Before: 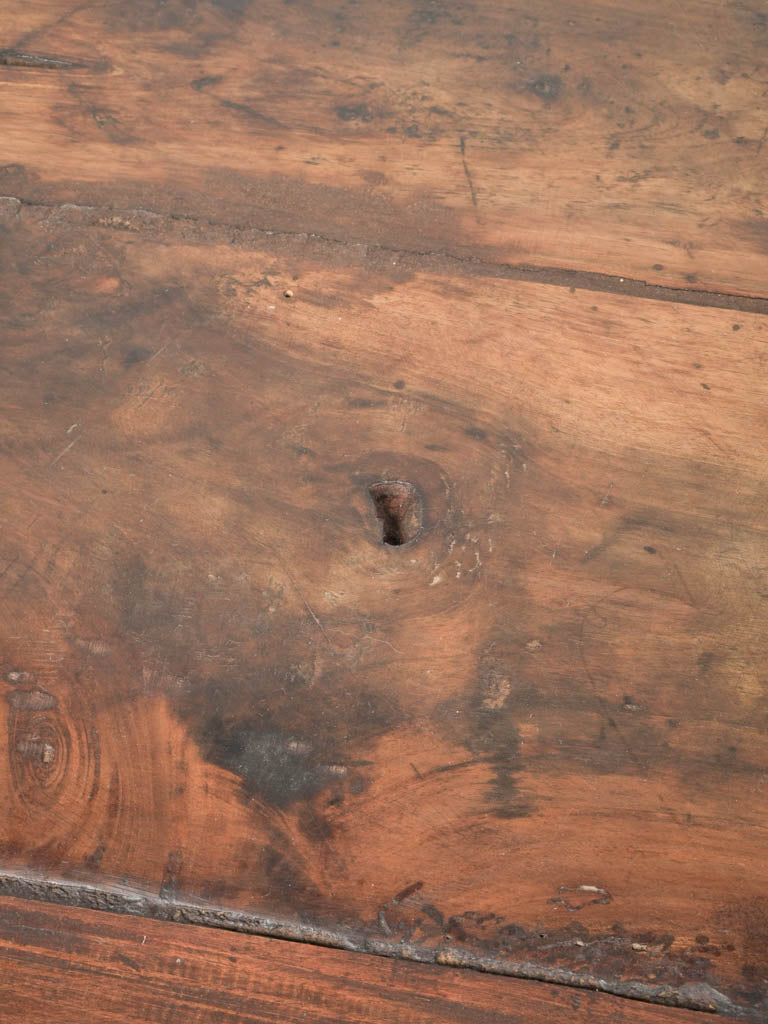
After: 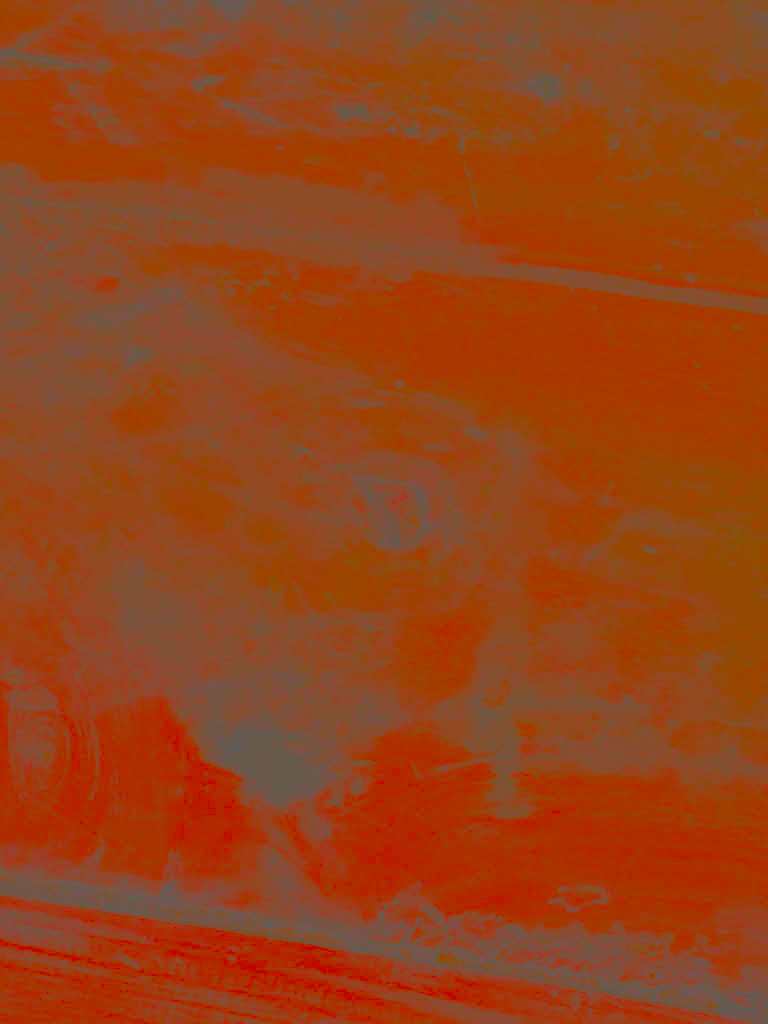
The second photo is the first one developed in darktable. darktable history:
tone curve: curves: ch0 [(0.029, 0) (0.134, 0.063) (0.249, 0.198) (0.378, 0.365) (0.499, 0.529) (1, 1)], preserve colors none
contrast brightness saturation: contrast -0.979, brightness -0.159, saturation 0.737
